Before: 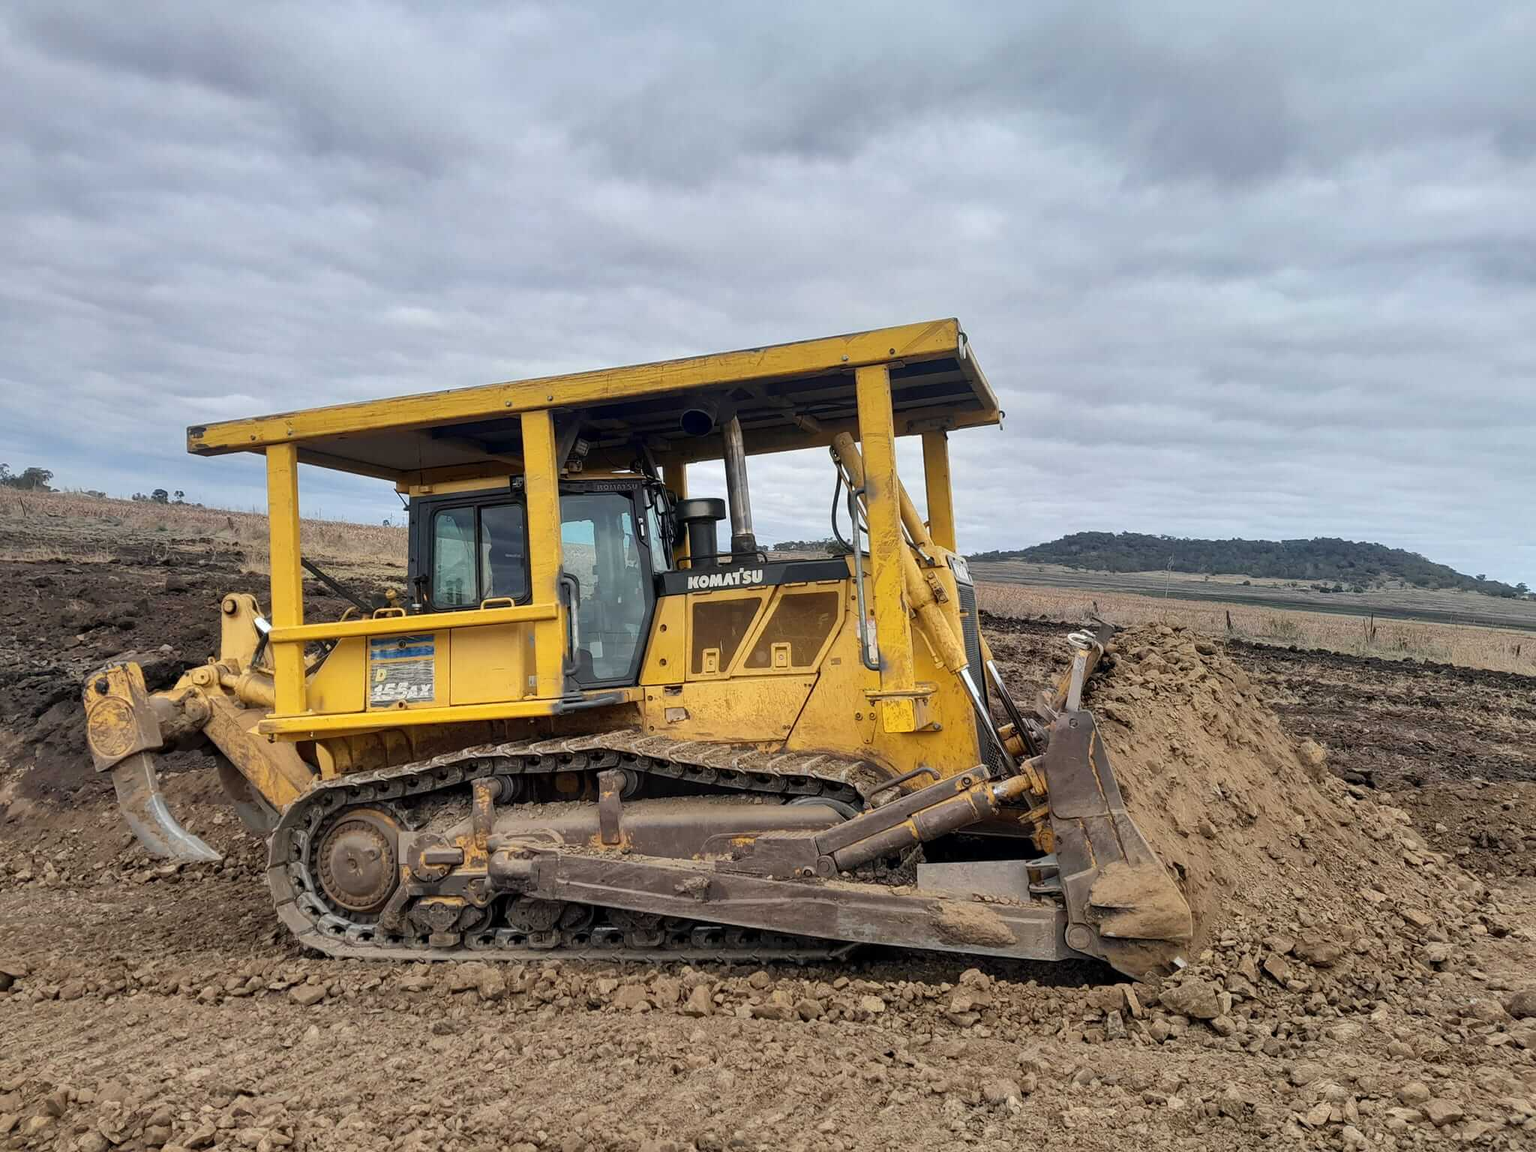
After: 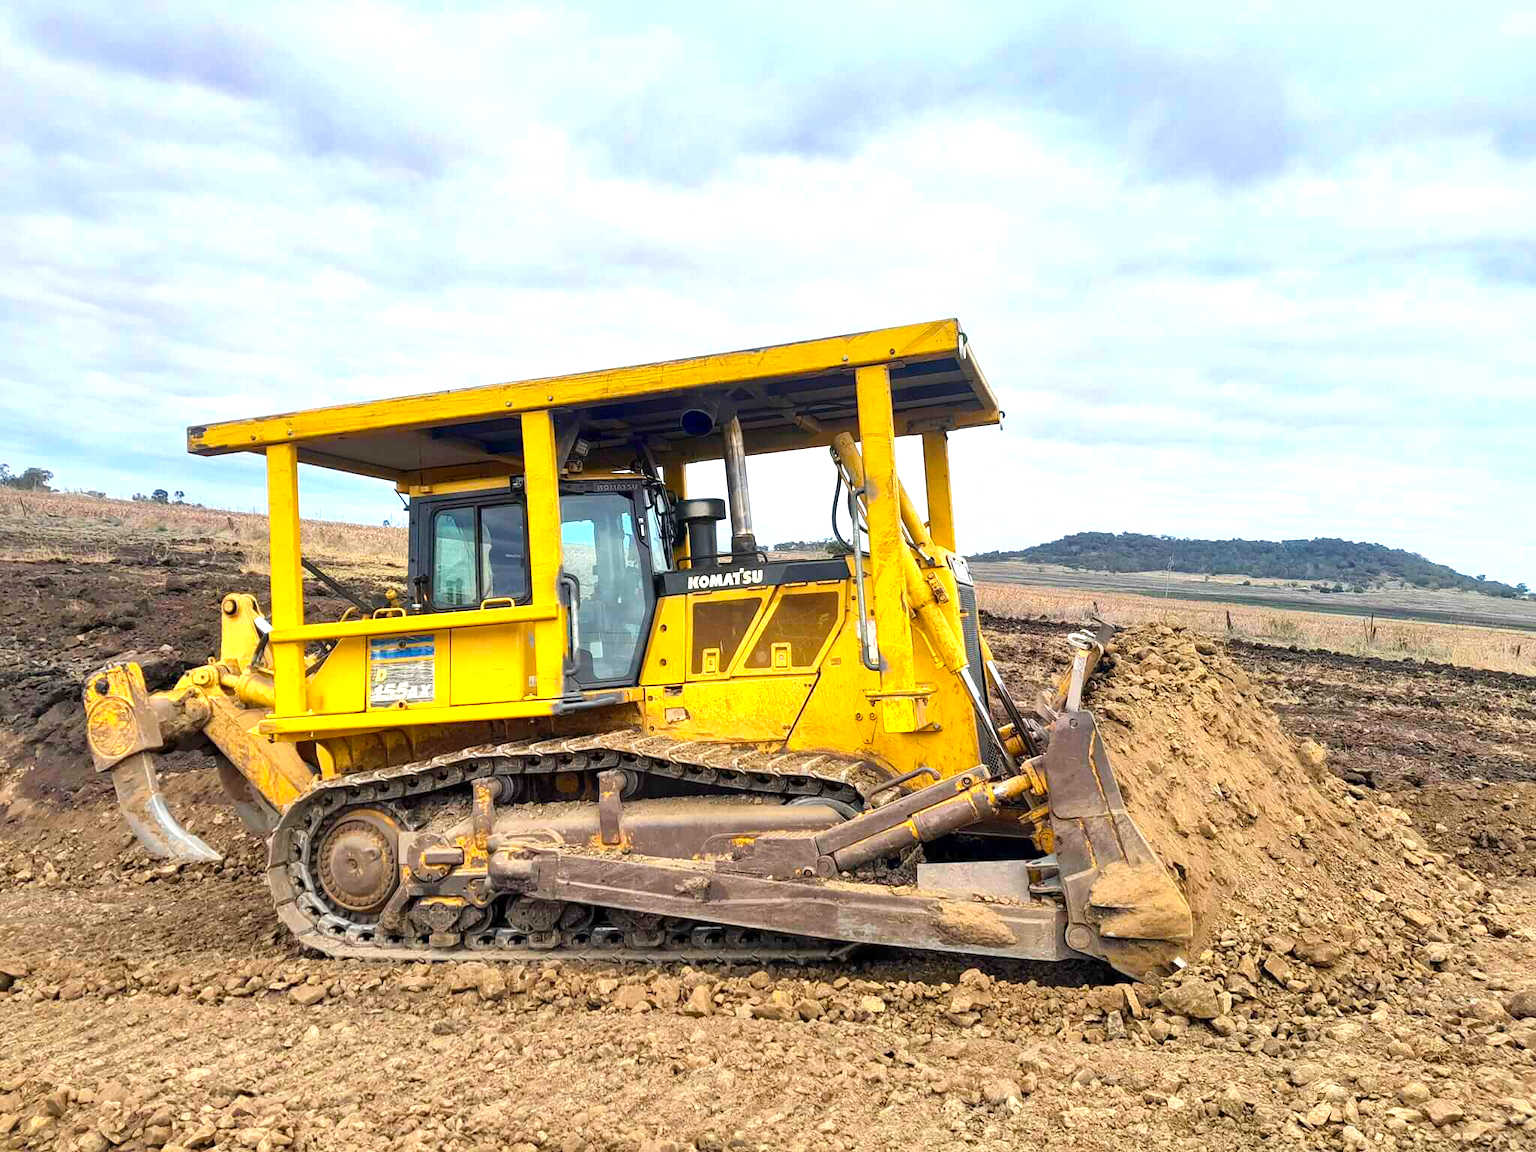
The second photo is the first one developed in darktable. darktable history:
exposure: exposure 1 EV, compensate highlight preservation false
color balance rgb: linear chroma grading › global chroma 13.3%, global vibrance 41.49%
